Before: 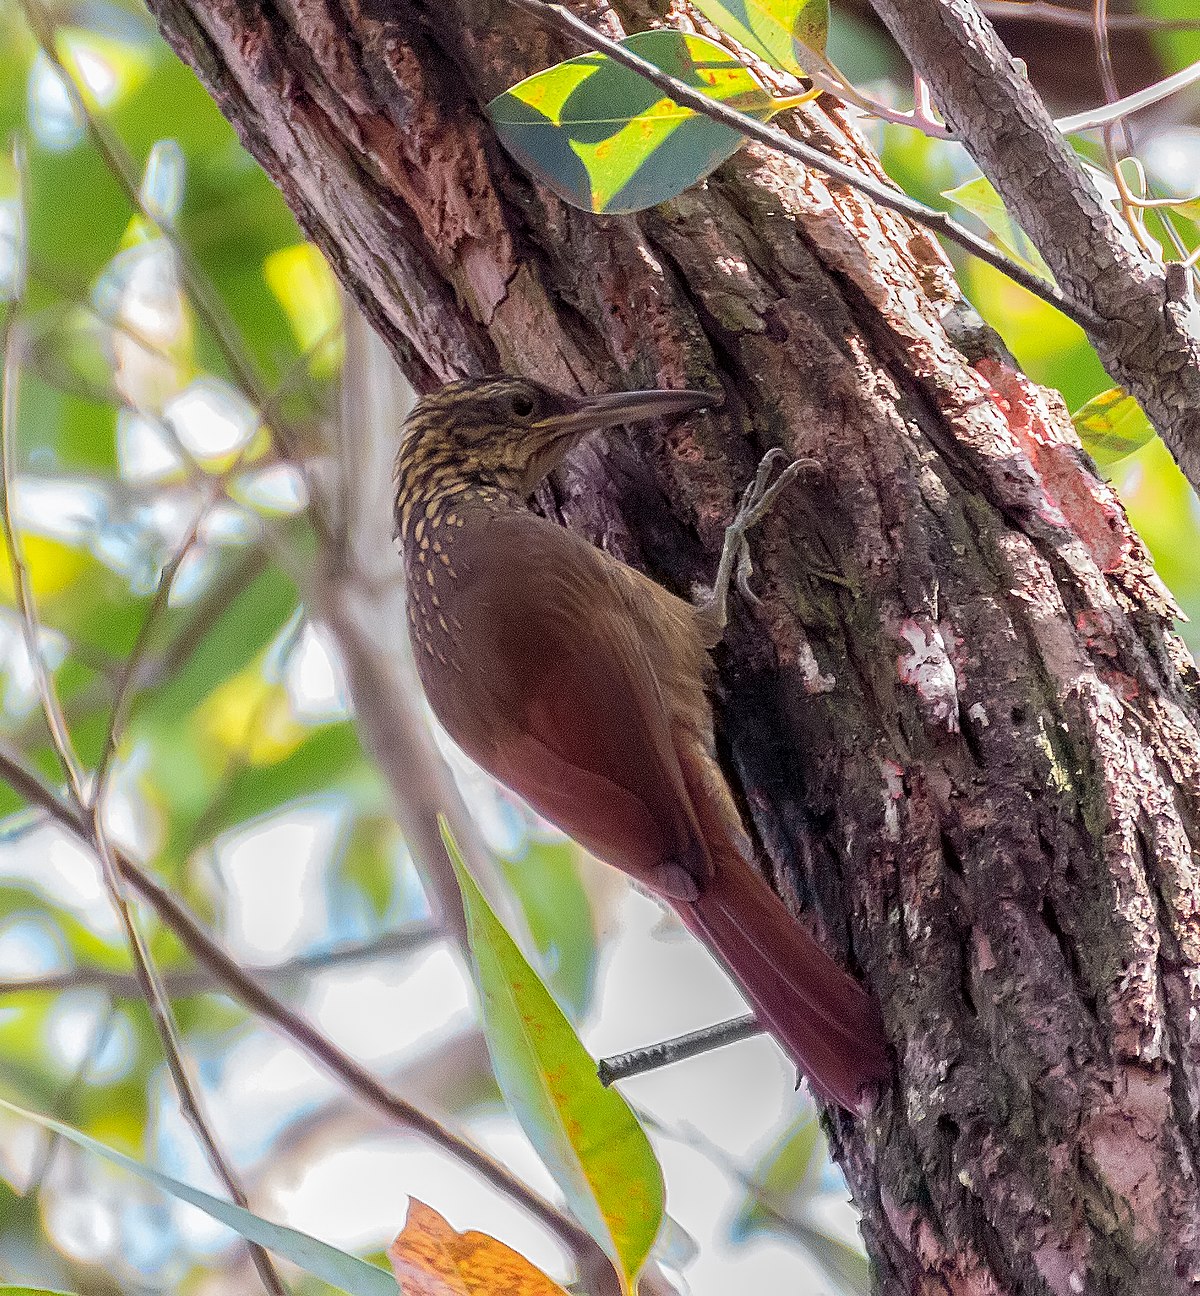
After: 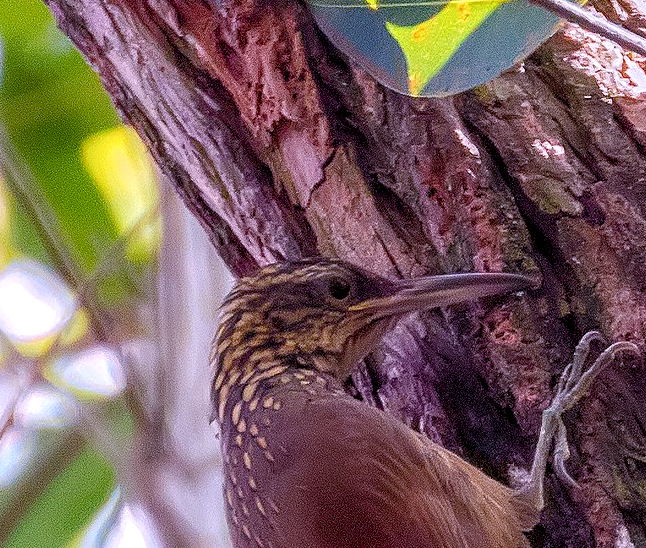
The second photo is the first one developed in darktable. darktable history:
color balance rgb: perceptual saturation grading › global saturation 20%, perceptual saturation grading › highlights -25%, perceptual saturation grading › shadows 50%
white balance: red 1.042, blue 1.17
crop: left 15.306%, top 9.065%, right 30.789%, bottom 48.638%
local contrast: on, module defaults
